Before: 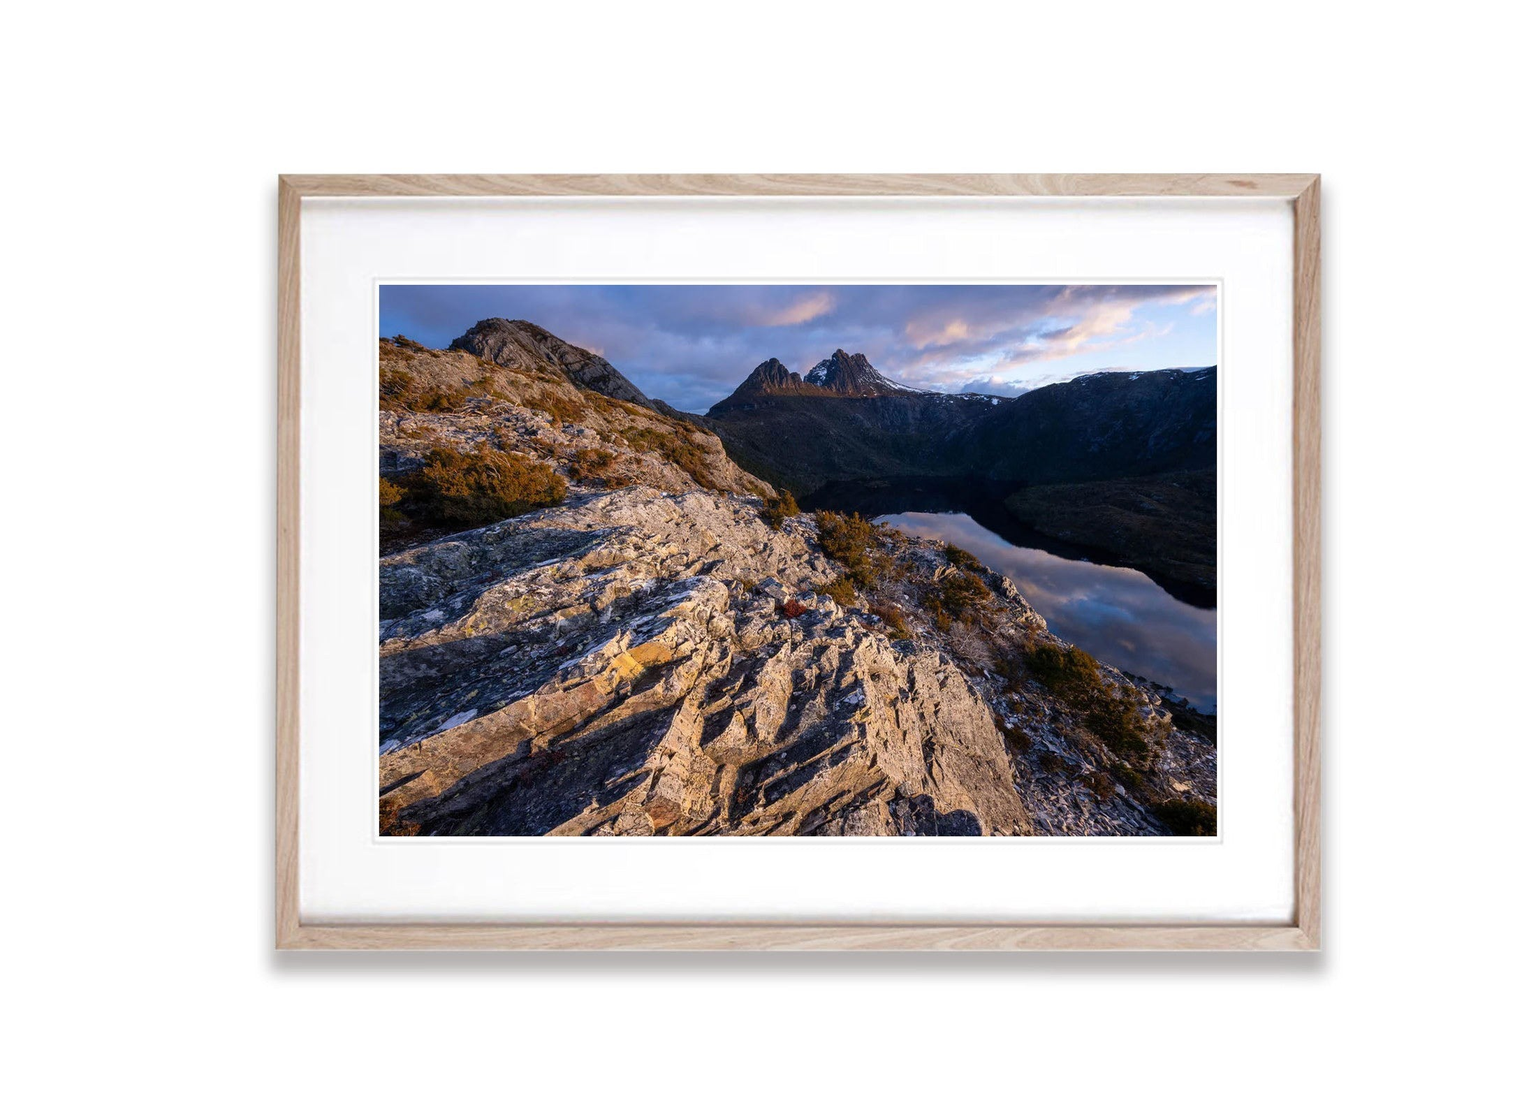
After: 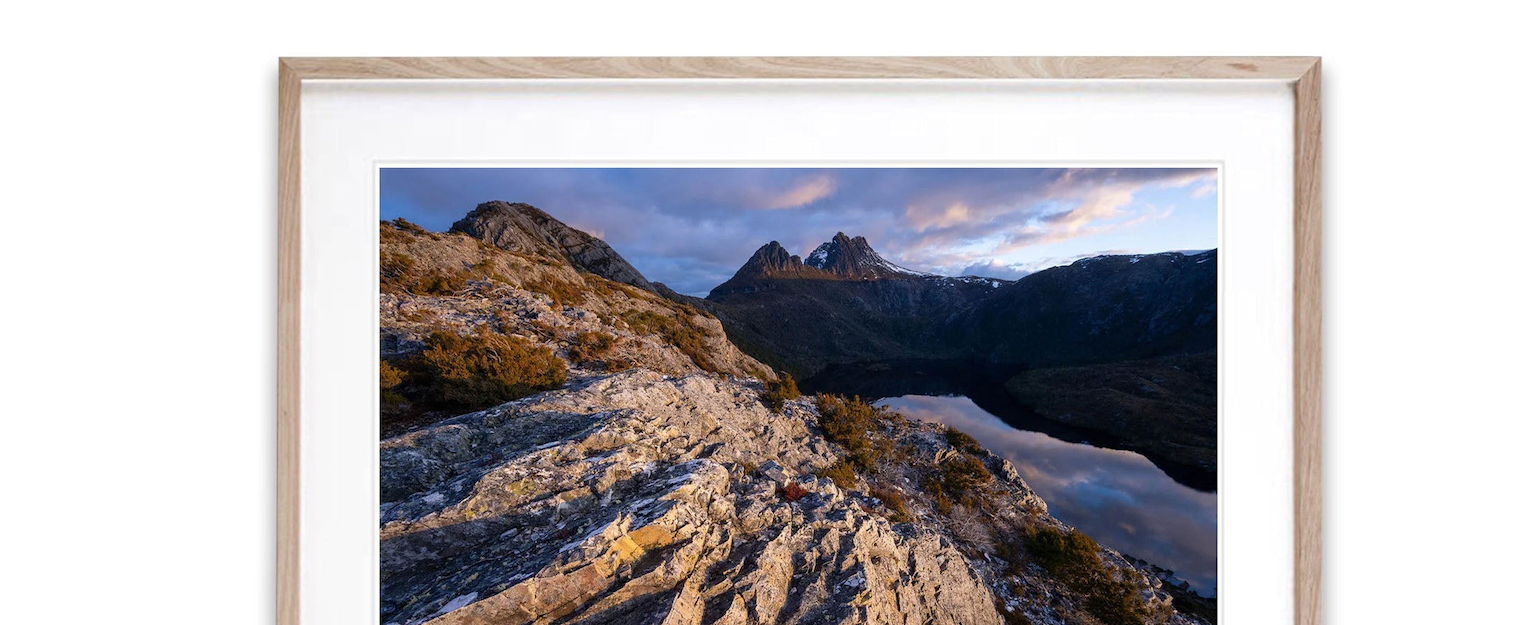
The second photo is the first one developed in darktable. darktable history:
crop and rotate: top 10.547%, bottom 33.468%
